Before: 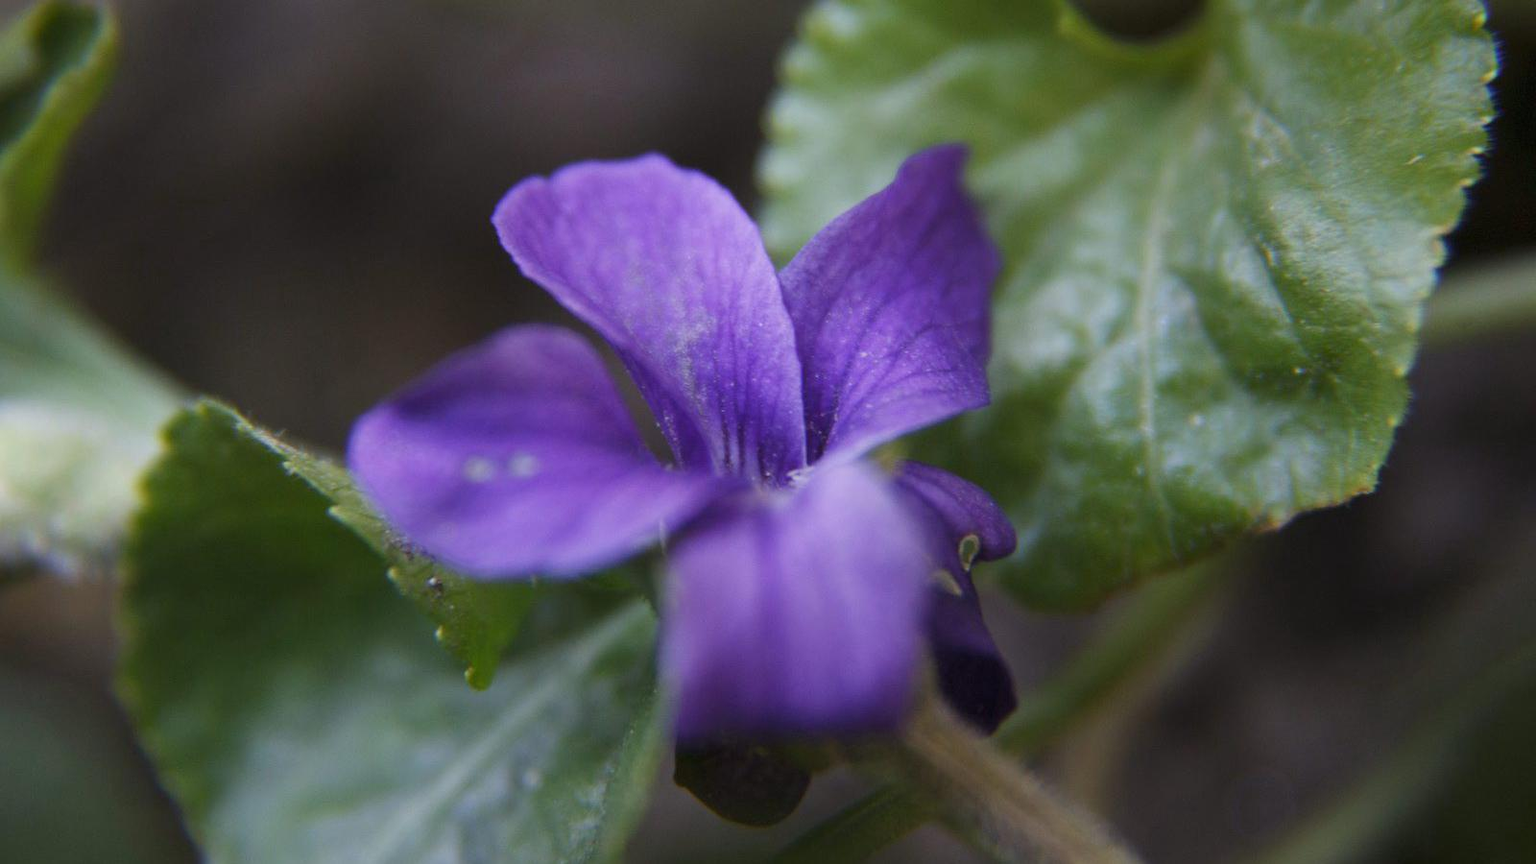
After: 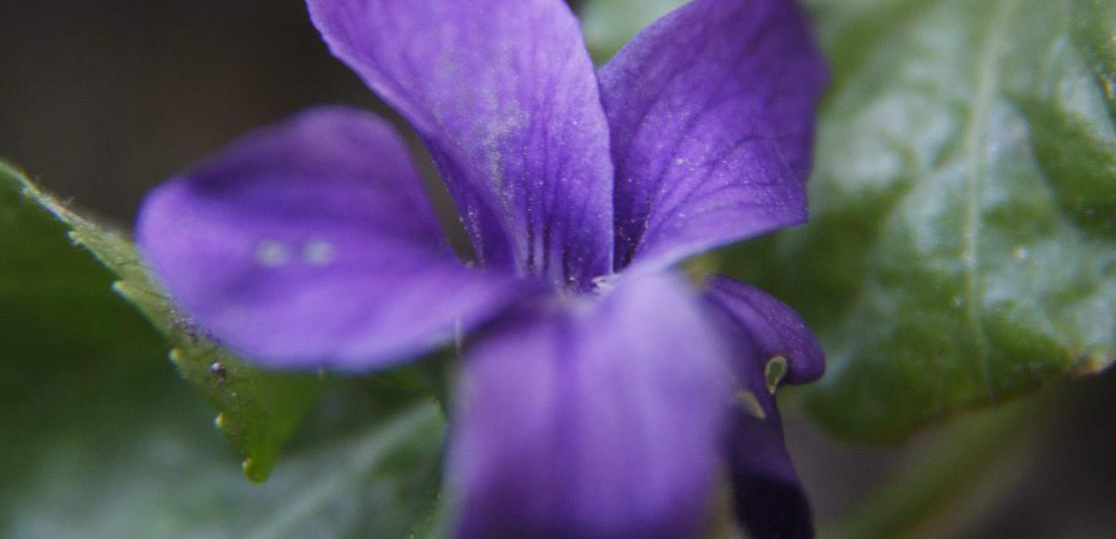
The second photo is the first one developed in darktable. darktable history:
crop and rotate: angle -3.93°, left 9.797%, top 20.796%, right 12.1%, bottom 12.056%
